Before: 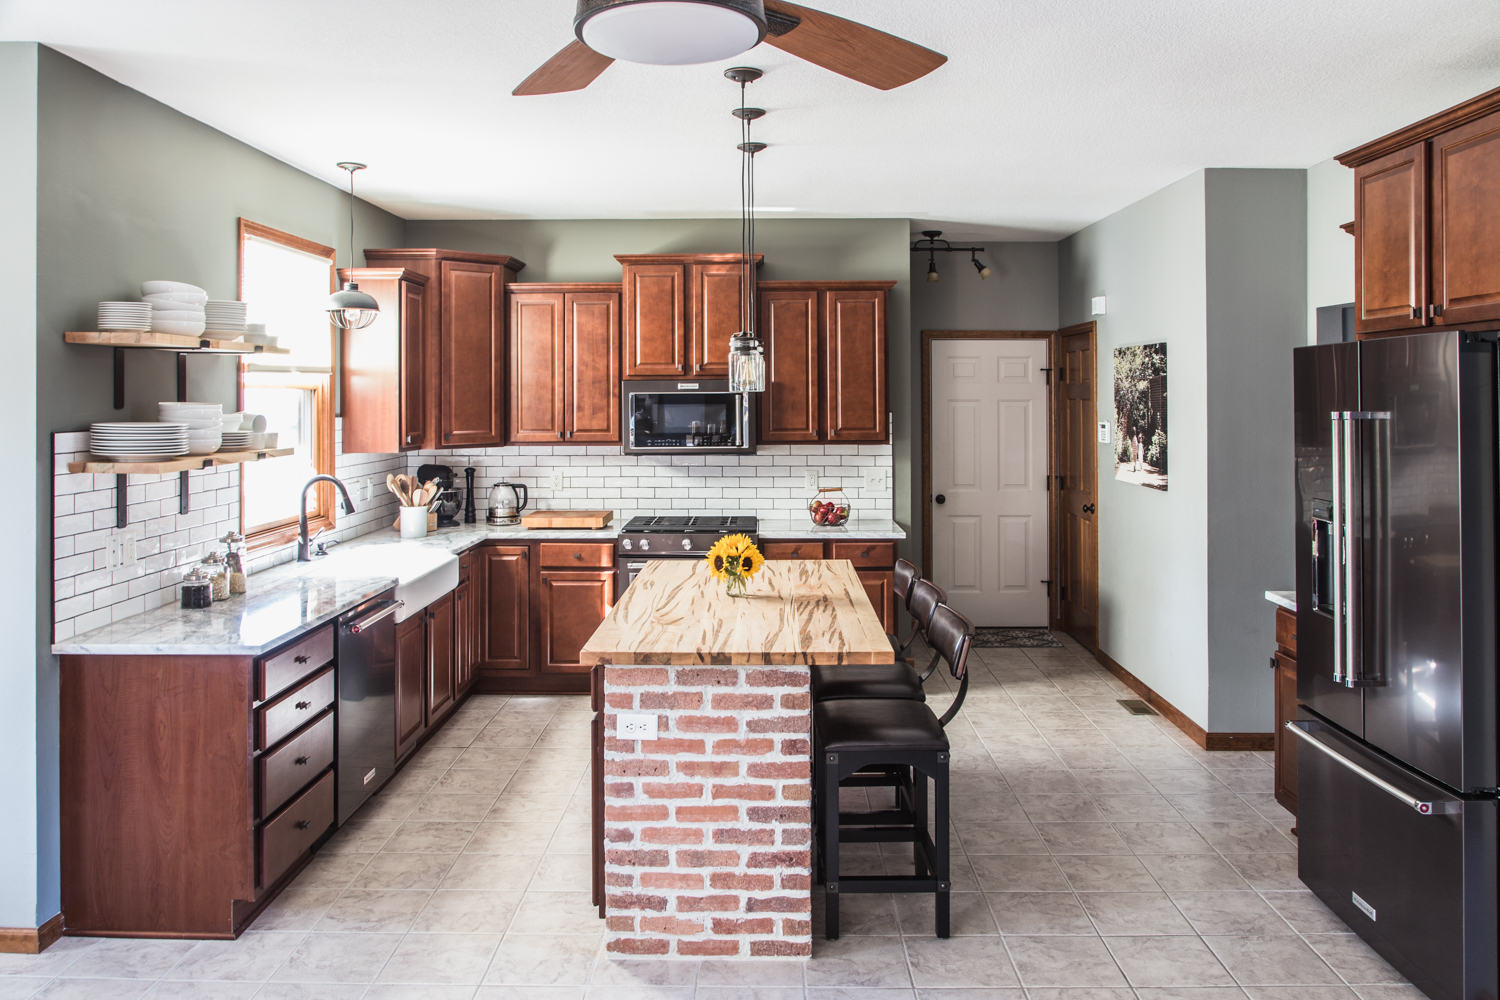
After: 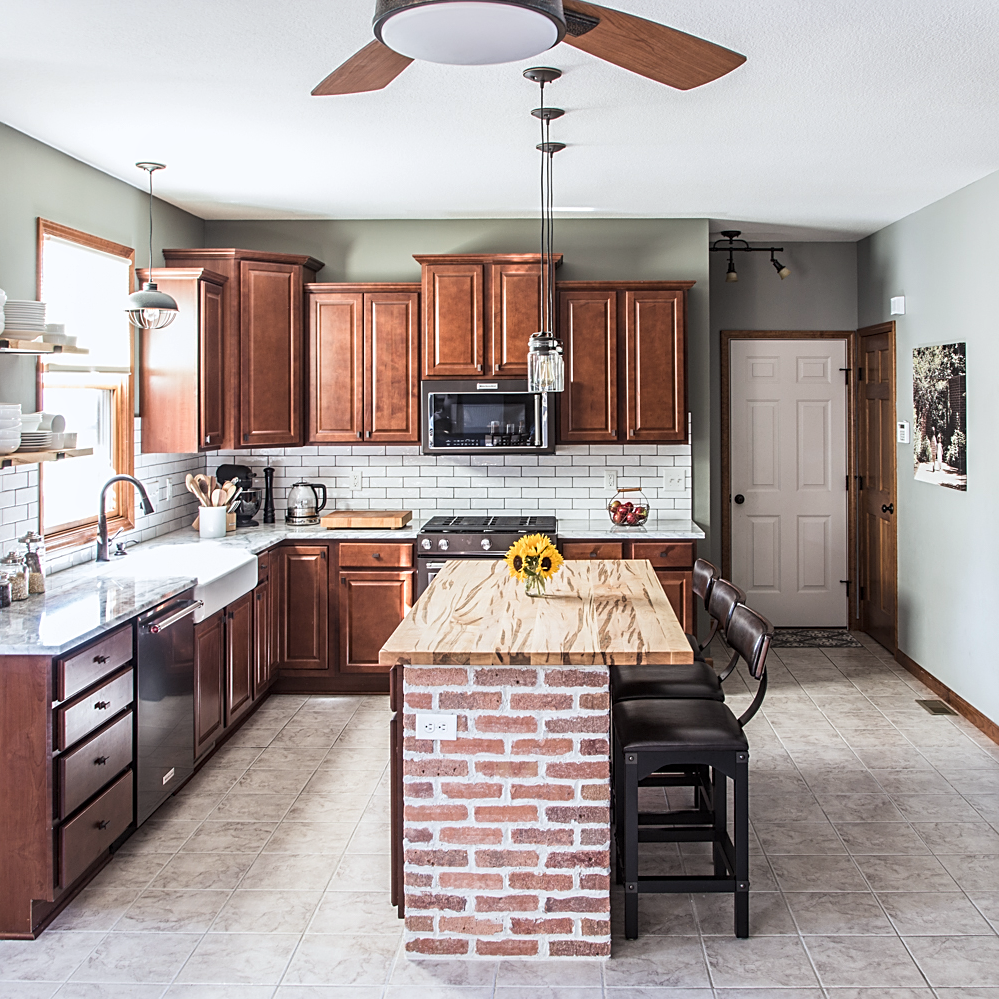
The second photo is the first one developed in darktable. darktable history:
crop and rotate: left 13.409%, right 19.924%
sharpen: on, module defaults
local contrast: highlights 100%, shadows 100%, detail 120%, midtone range 0.2
white balance: red 0.988, blue 1.017
